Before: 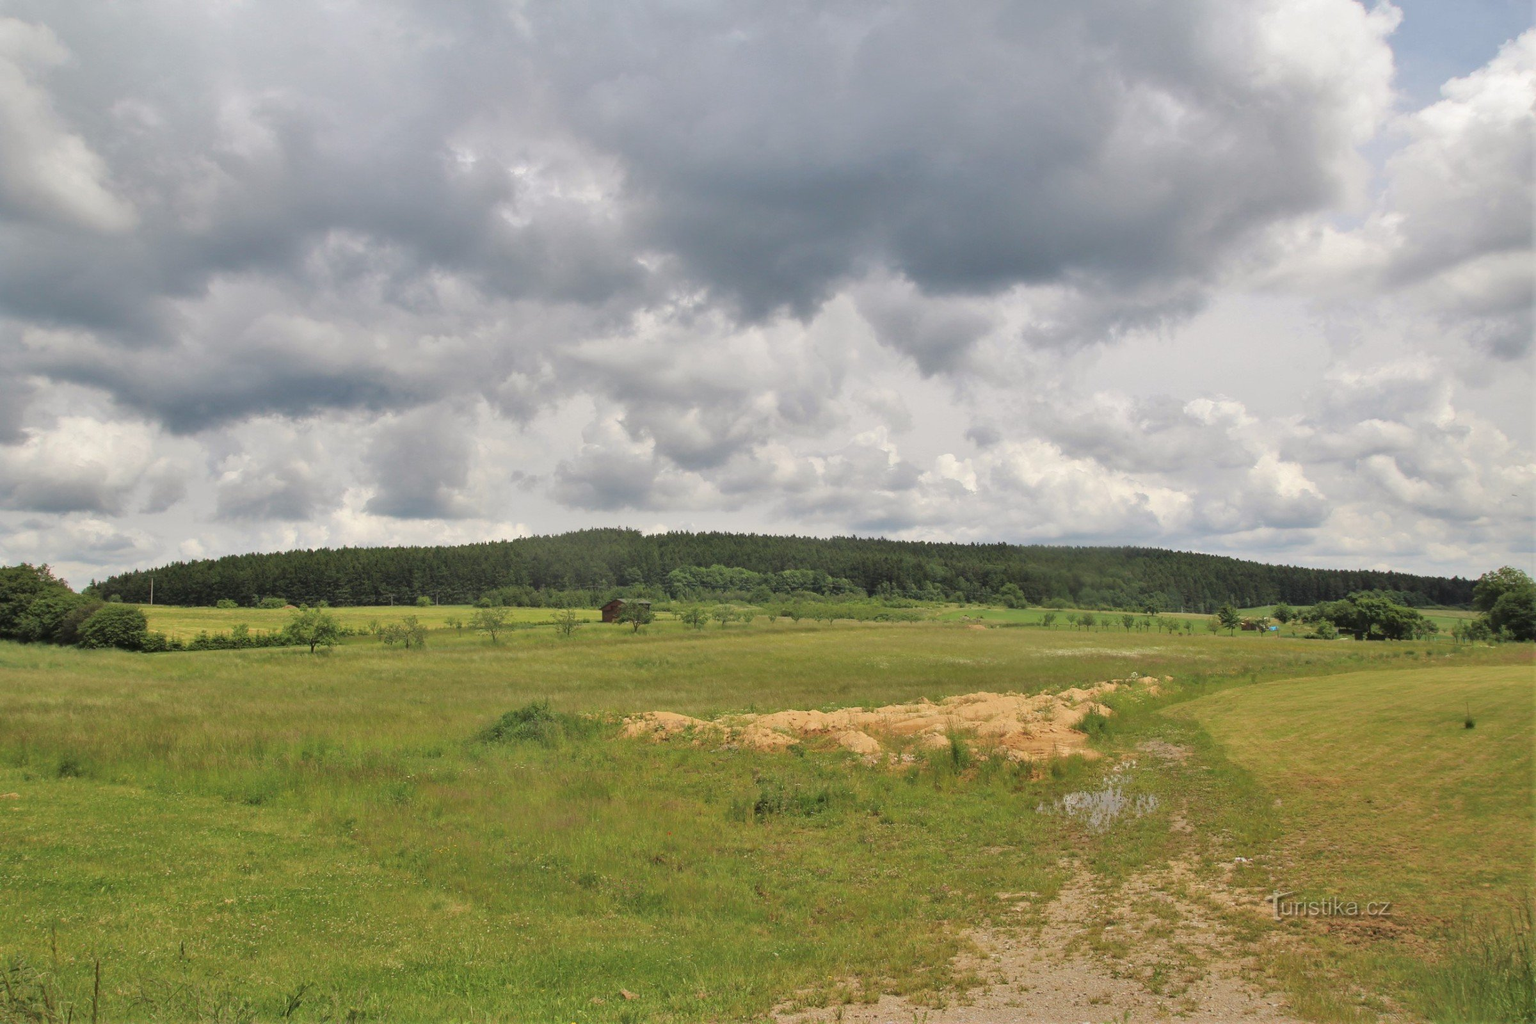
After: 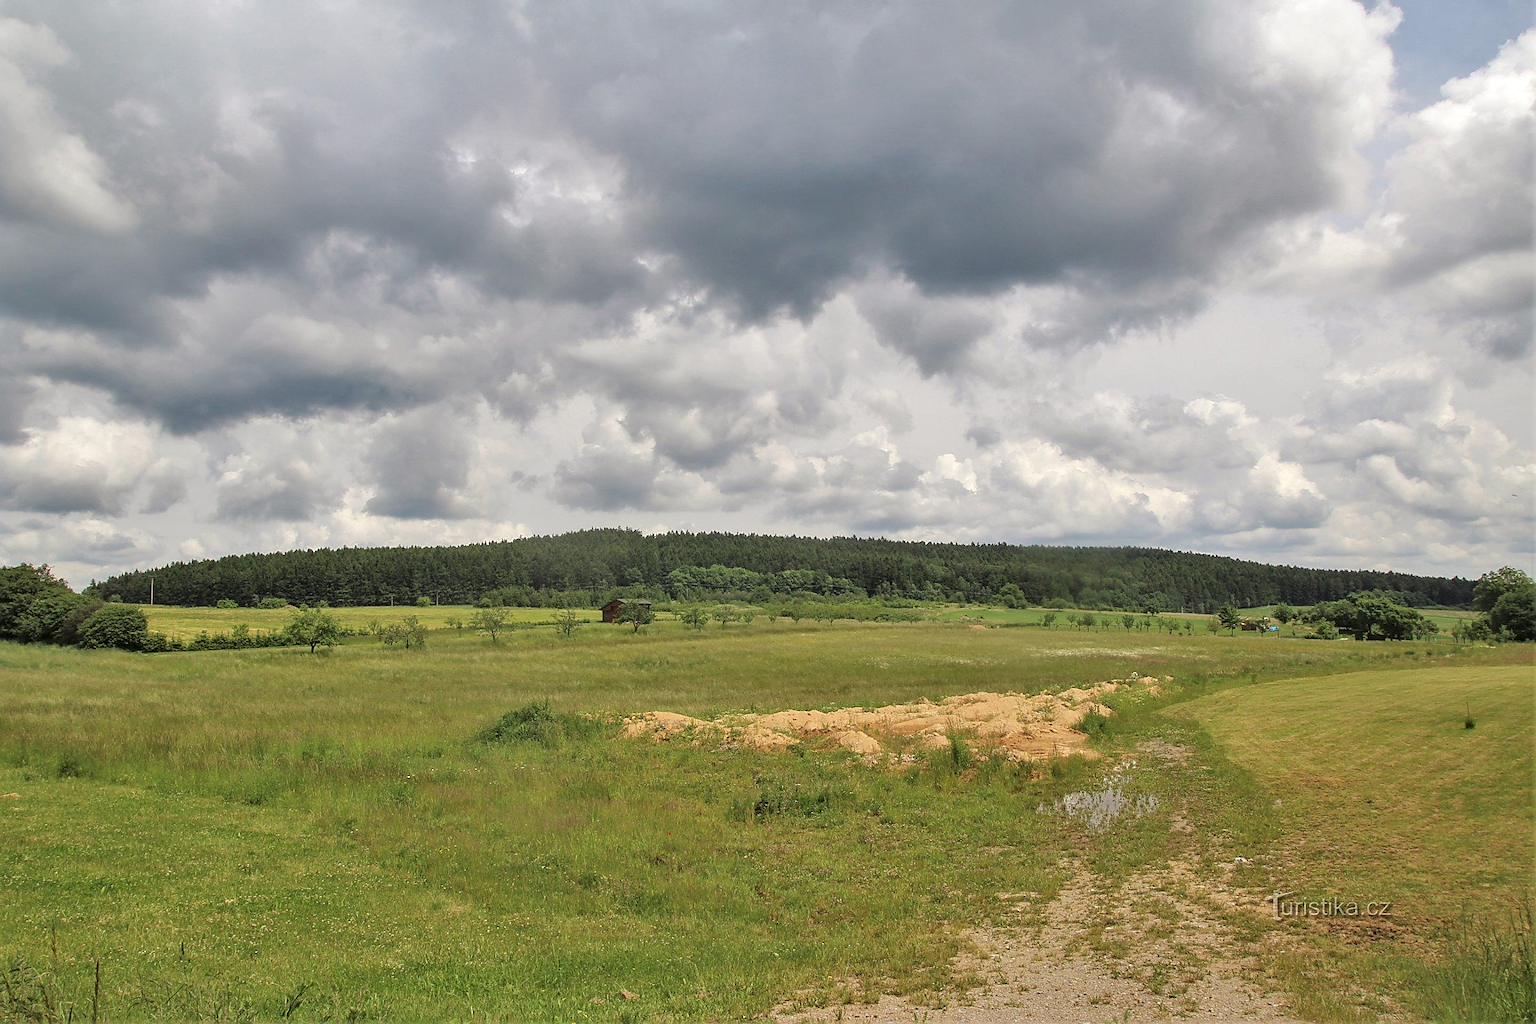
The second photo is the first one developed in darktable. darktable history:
sharpen: radius 1.4, amount 1.25, threshold 0.7
local contrast: on, module defaults
